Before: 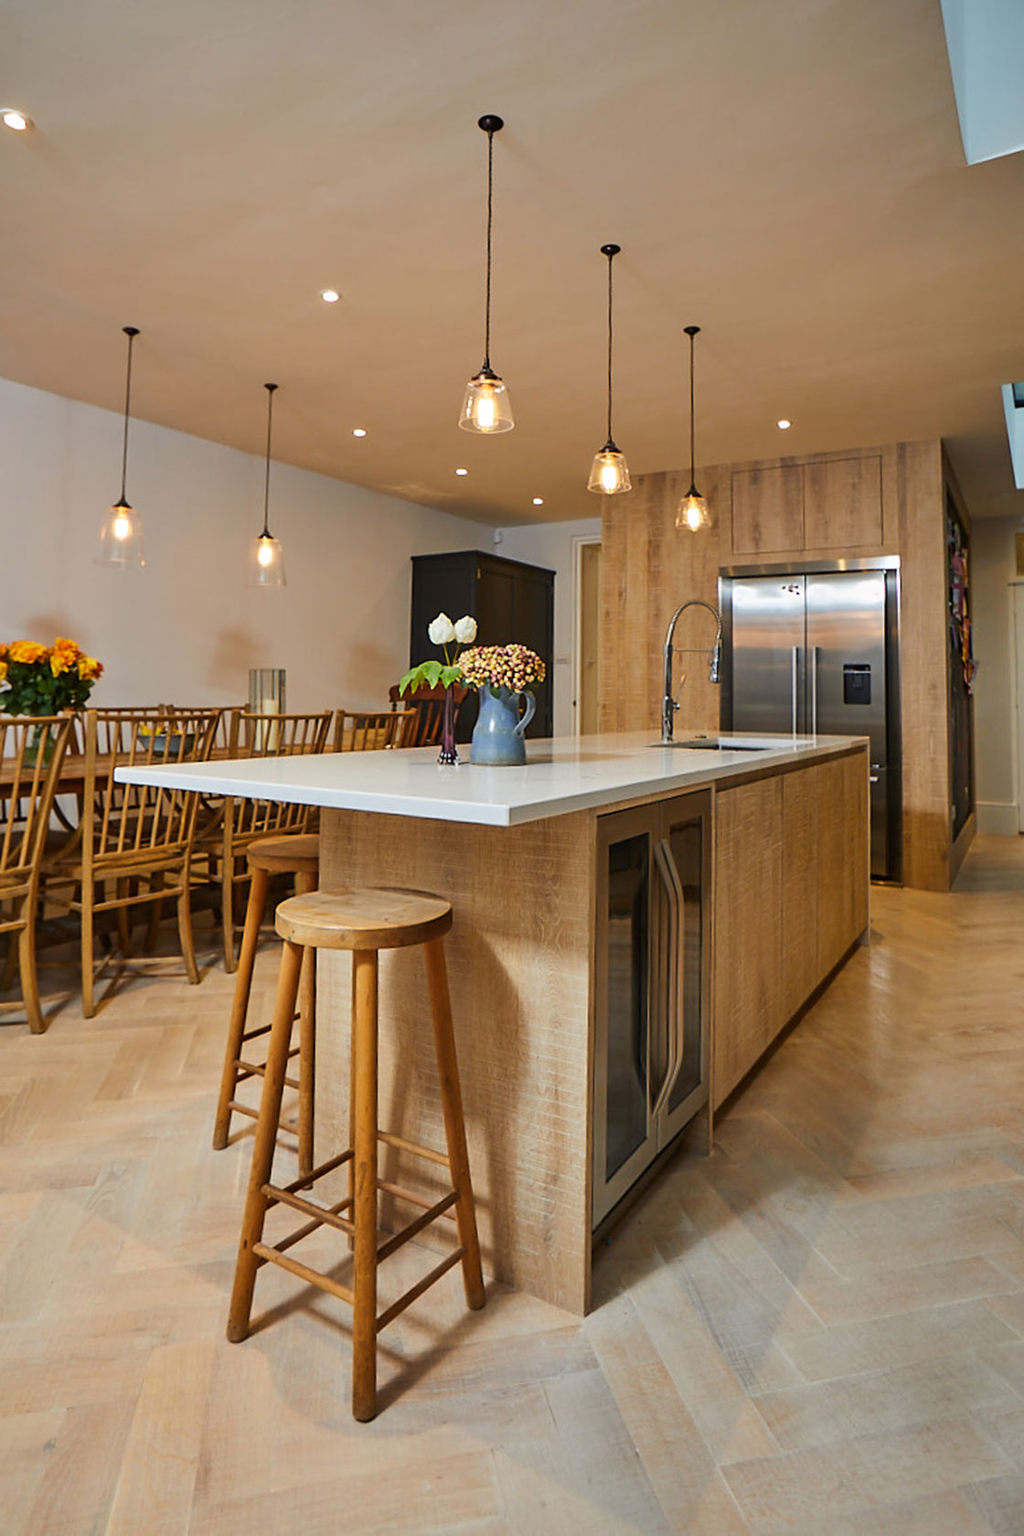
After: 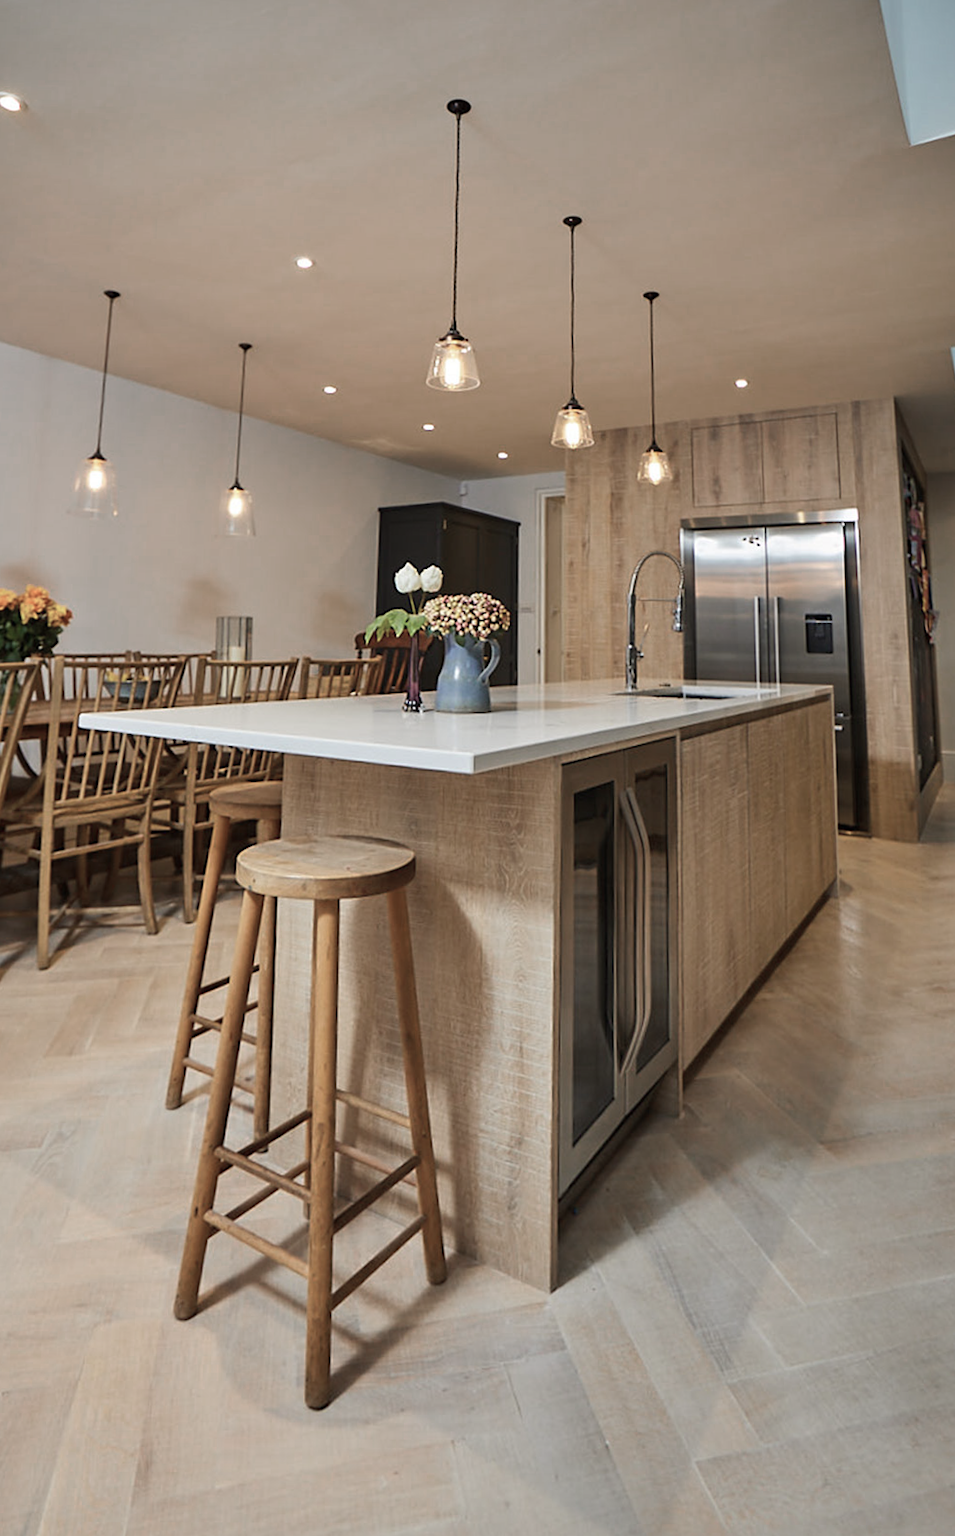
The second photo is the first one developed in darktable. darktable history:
rotate and perspective: rotation 0.215°, lens shift (vertical) -0.139, crop left 0.069, crop right 0.939, crop top 0.002, crop bottom 0.996
color zones: curves: ch0 [(0, 0.559) (0.153, 0.551) (0.229, 0.5) (0.429, 0.5) (0.571, 0.5) (0.714, 0.5) (0.857, 0.5) (1, 0.559)]; ch1 [(0, 0.417) (0.112, 0.336) (0.213, 0.26) (0.429, 0.34) (0.571, 0.35) (0.683, 0.331) (0.857, 0.344) (1, 0.417)]
